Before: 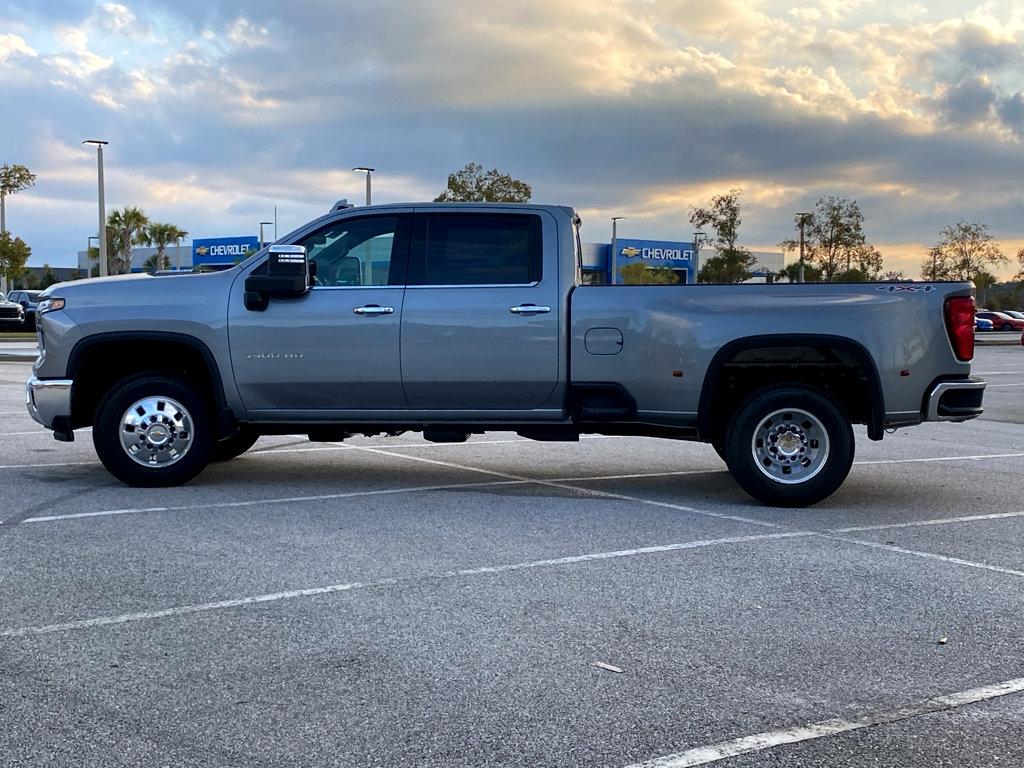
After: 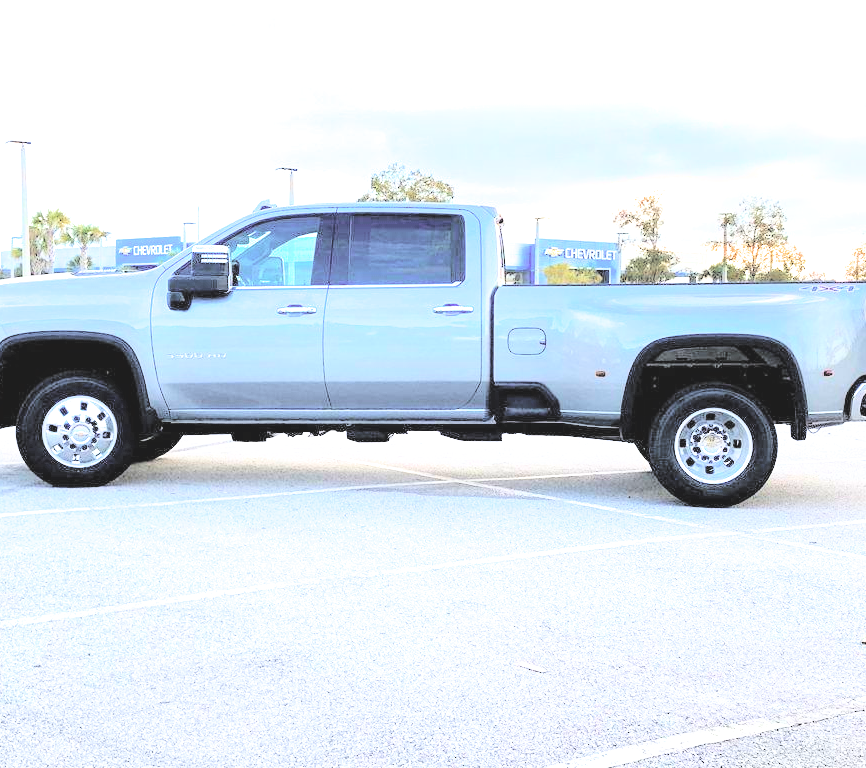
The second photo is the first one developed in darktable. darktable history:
crop: left 7.542%, right 7.851%
filmic rgb: black relative exposure -8.1 EV, white relative exposure 3.01 EV, hardness 5.34, contrast 1.258, color science v6 (2022)
contrast brightness saturation: brightness 0.991
exposure: black level correction 0, exposure 1.745 EV, compensate highlight preservation false
tone equalizer: -8 EV -0.45 EV, -7 EV -0.354 EV, -6 EV -0.356 EV, -5 EV -0.23 EV, -3 EV 0.251 EV, -2 EV 0.351 EV, -1 EV 0.411 EV, +0 EV 0.395 EV
